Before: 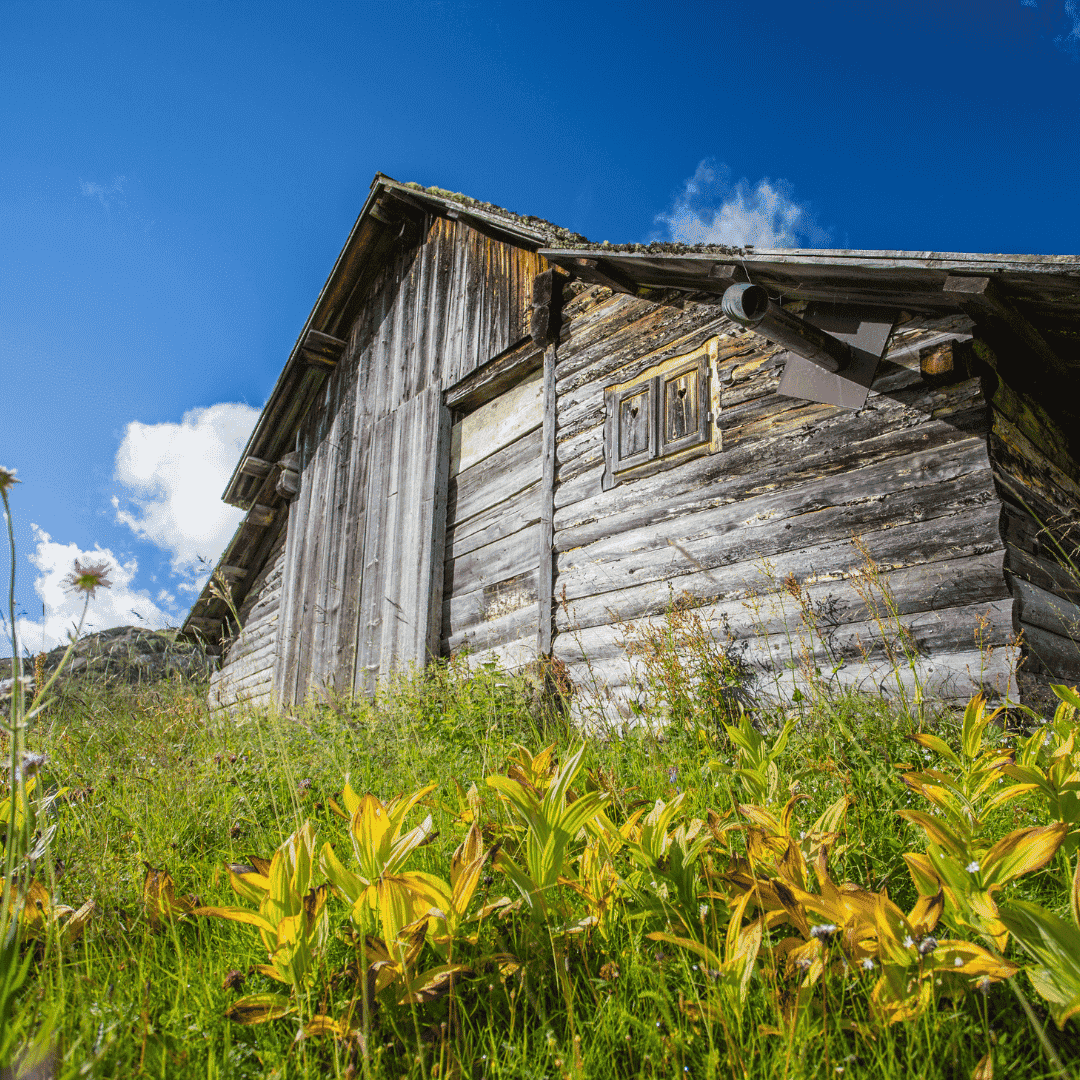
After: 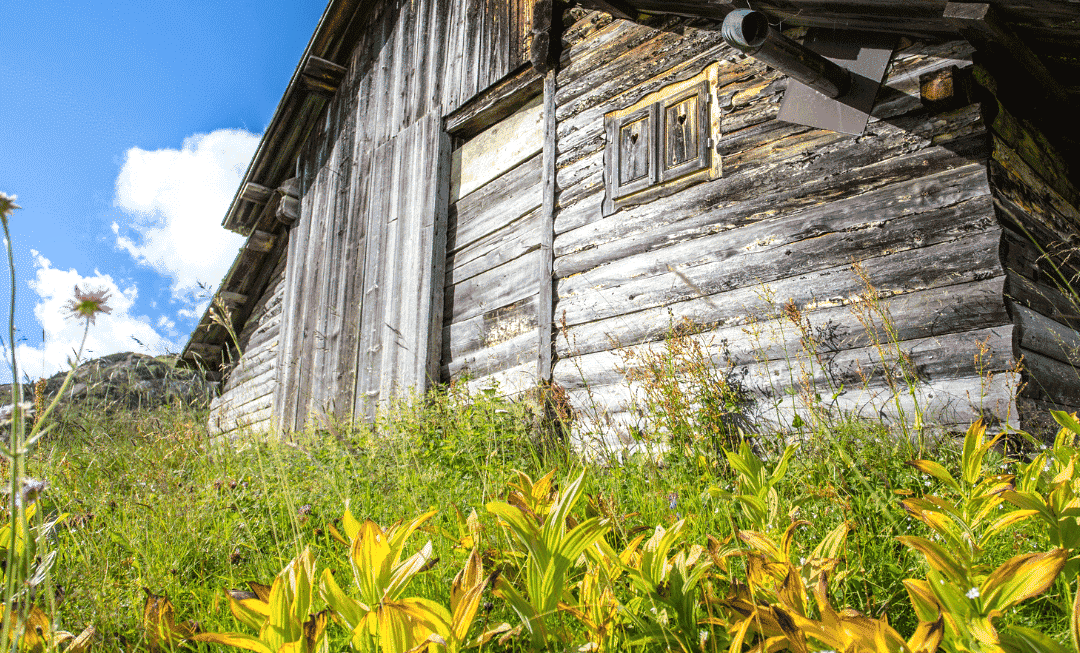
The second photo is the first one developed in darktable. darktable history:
crop and rotate: top 25.501%, bottom 14.009%
tone equalizer: -8 EV -0.431 EV, -7 EV -0.389 EV, -6 EV -0.307 EV, -5 EV -0.212 EV, -3 EV 0.188 EV, -2 EV 0.306 EV, -1 EV 0.389 EV, +0 EV 0.401 EV, mask exposure compensation -0.506 EV
